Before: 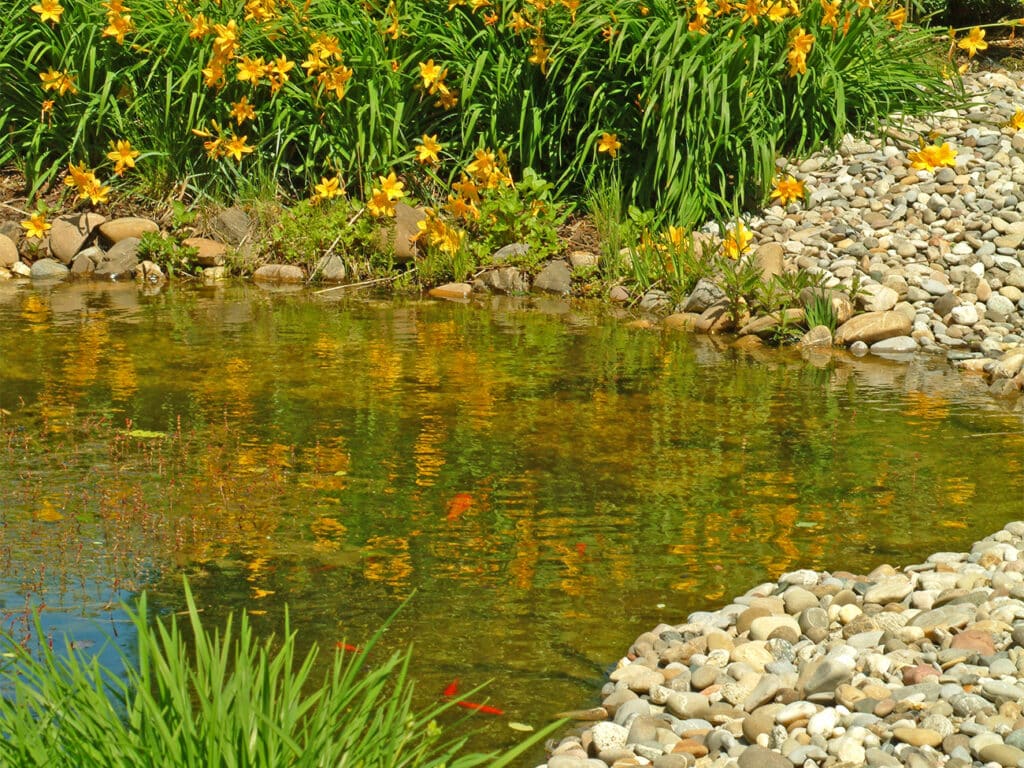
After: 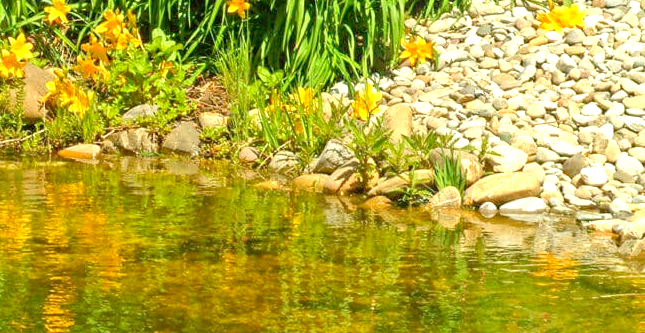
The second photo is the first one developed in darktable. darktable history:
crop: left 36.305%, top 18.169%, right 0.66%, bottom 38.414%
exposure: black level correction 0.008, exposure 0.982 EV, compensate highlight preservation false
tone equalizer: -8 EV 0.069 EV
local contrast: highlights 45%, shadows 6%, detail 98%
